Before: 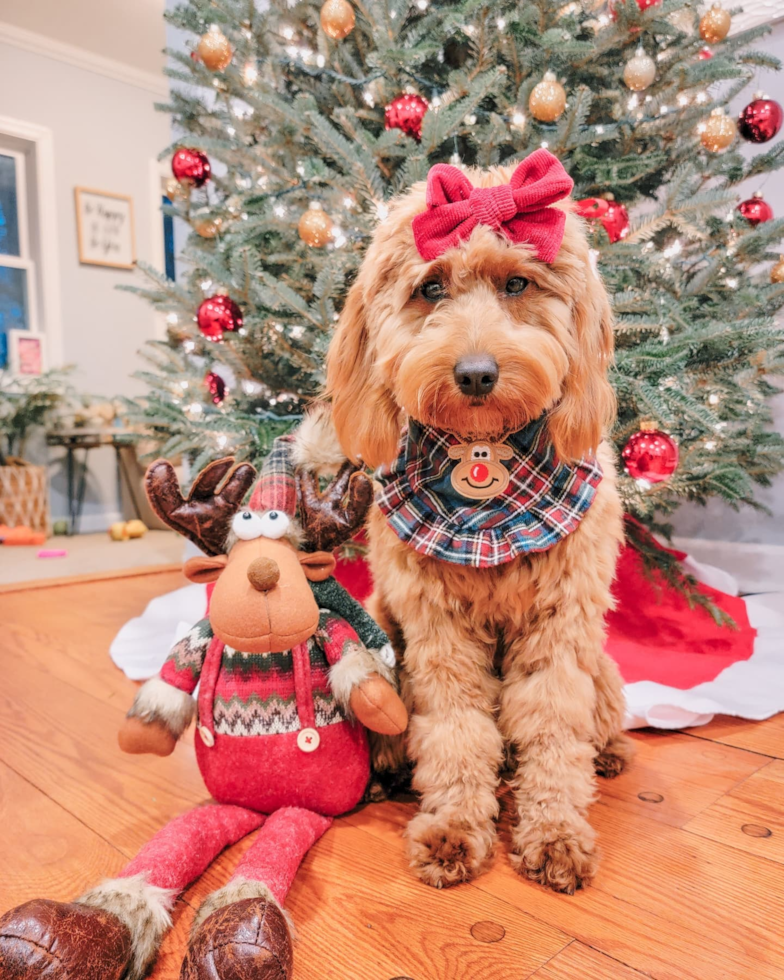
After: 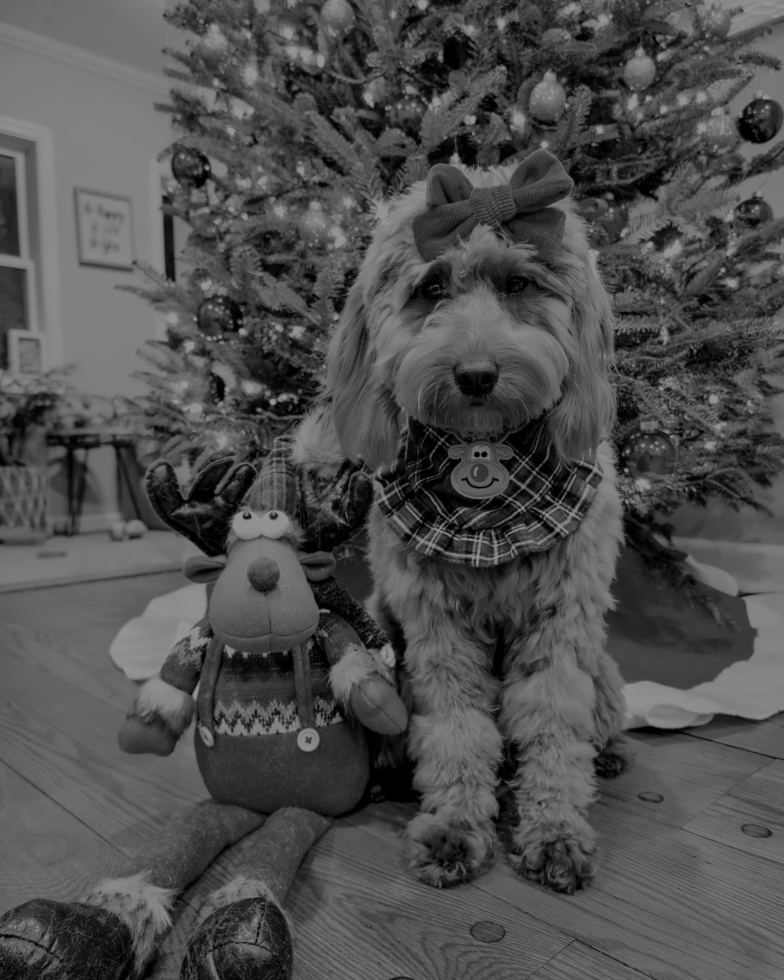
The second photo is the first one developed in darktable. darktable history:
filmic rgb: black relative exposure -7.2 EV, white relative exposure 5.36 EV, hardness 3.02
contrast brightness saturation: contrast -0.03, brightness -0.589, saturation -0.987
color zones: curves: ch0 [(0.009, 0.528) (0.136, 0.6) (0.255, 0.586) (0.39, 0.528) (0.522, 0.584) (0.686, 0.736) (0.849, 0.561)]; ch1 [(0.045, 0.781) (0.14, 0.416) (0.257, 0.695) (0.442, 0.032) (0.738, 0.338) (0.818, 0.632) (0.891, 0.741) (1, 0.704)]; ch2 [(0, 0.667) (0.141, 0.52) (0.26, 0.37) (0.474, 0.432) (0.743, 0.286)]
